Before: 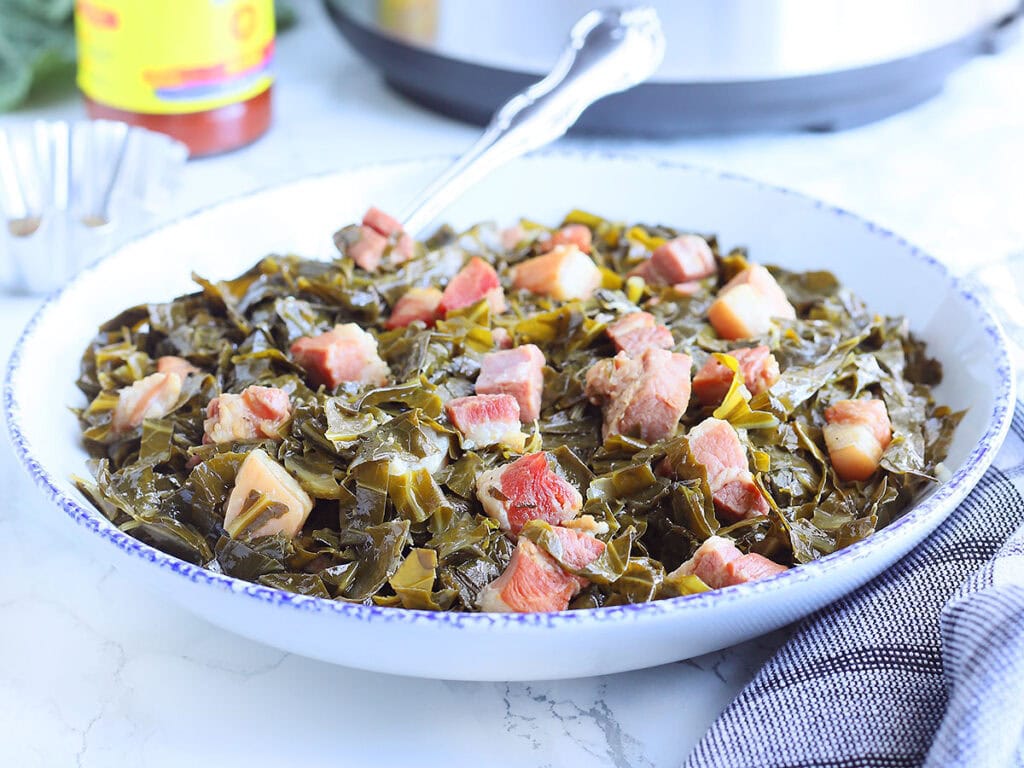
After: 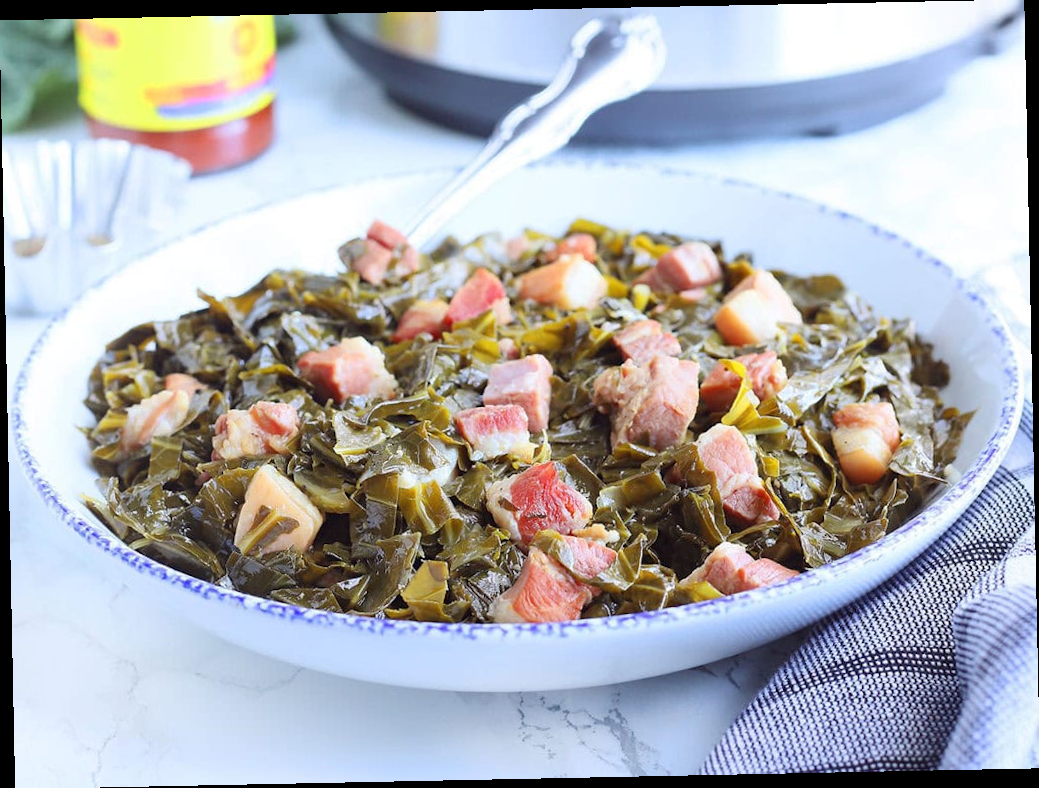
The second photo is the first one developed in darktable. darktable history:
rotate and perspective: rotation -1.17°, automatic cropping off
